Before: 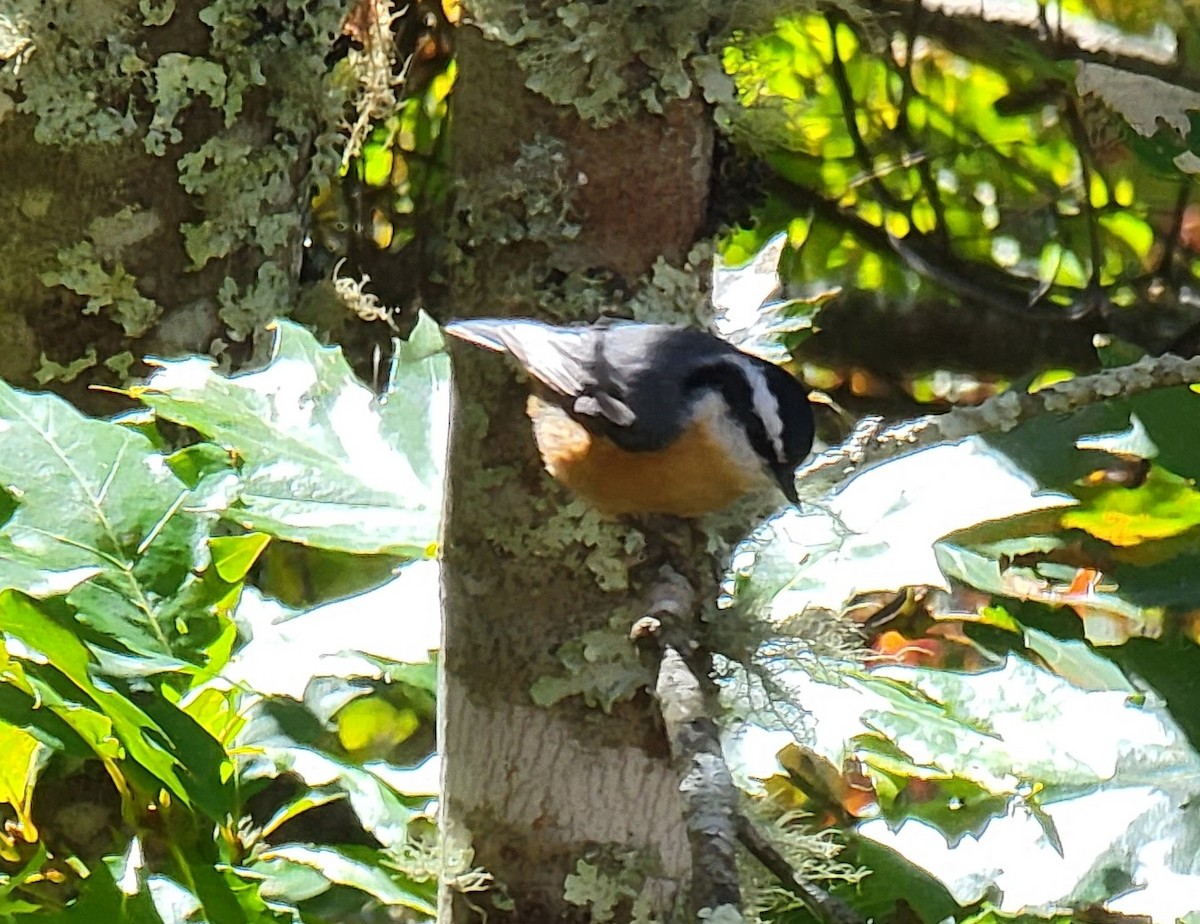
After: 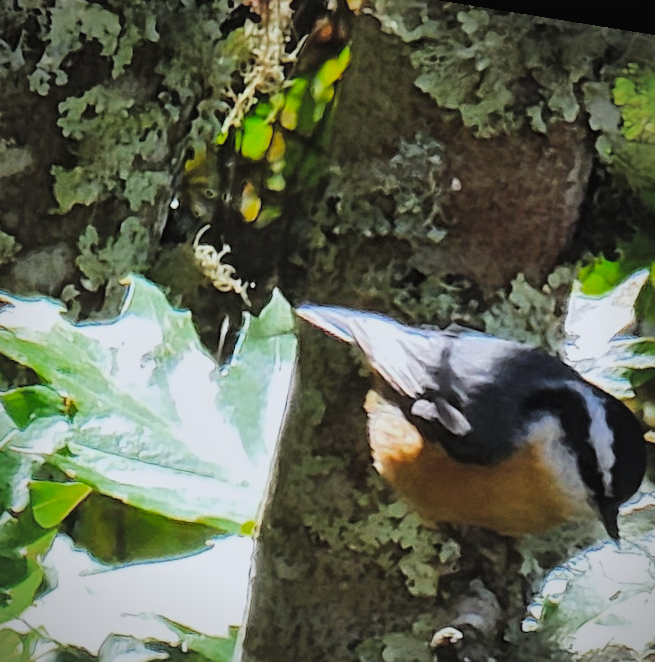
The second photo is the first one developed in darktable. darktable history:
exposure: black level correction -0.028, compensate highlight preservation false
local contrast: mode bilateral grid, contrast 30, coarseness 25, midtone range 0.2
vignetting: fall-off radius 60.92%
rotate and perspective: rotation 9.12°, automatic cropping off
crop: left 17.835%, top 7.675%, right 32.881%, bottom 32.213%
color zones: curves: ch0 [(0, 0.425) (0.143, 0.422) (0.286, 0.42) (0.429, 0.419) (0.571, 0.419) (0.714, 0.42) (0.857, 0.422) (1, 0.425)]; ch1 [(0, 0.666) (0.143, 0.669) (0.286, 0.671) (0.429, 0.67) (0.571, 0.67) (0.714, 0.67) (0.857, 0.67) (1, 0.666)]
filmic rgb: black relative exposure -5 EV, hardness 2.88, contrast 1.3, highlights saturation mix -30%
white balance: red 0.967, blue 1.049
